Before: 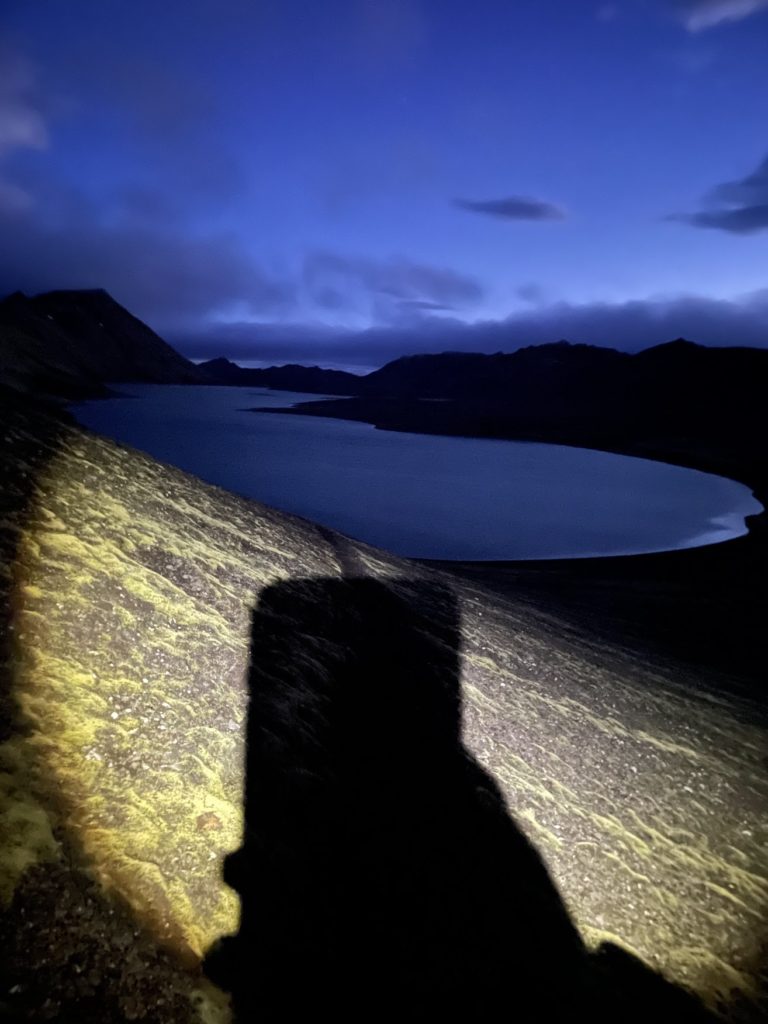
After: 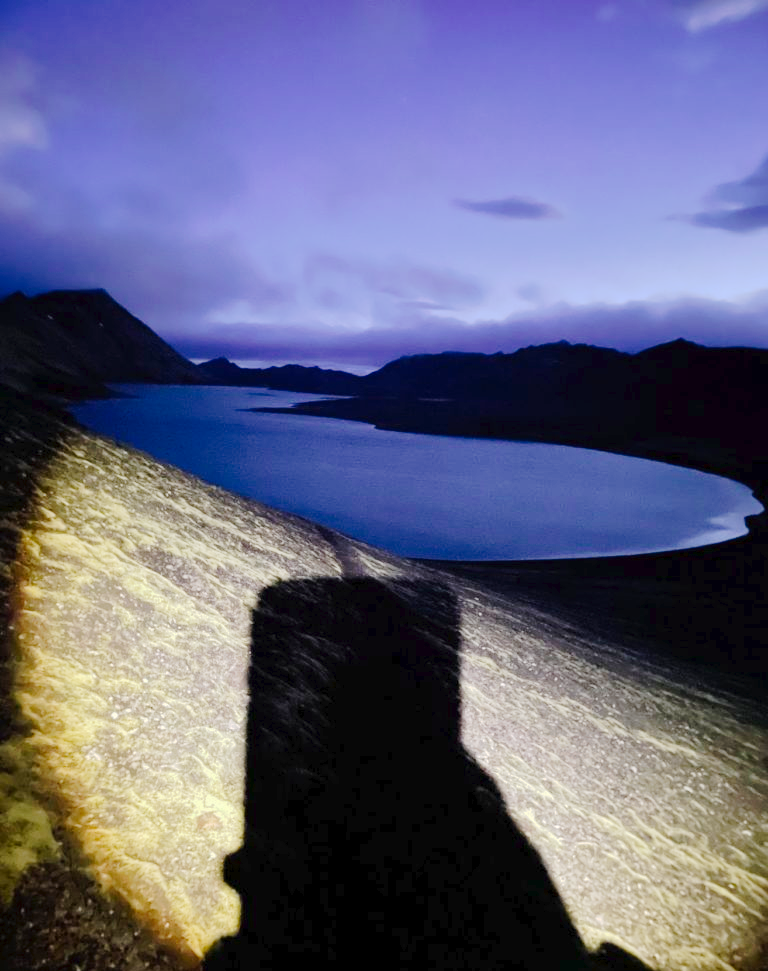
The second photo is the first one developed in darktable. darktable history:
crop and rotate: top 0%, bottom 5.097%
tone curve: curves: ch0 [(0, 0) (0.003, 0.021) (0.011, 0.033) (0.025, 0.059) (0.044, 0.097) (0.069, 0.141) (0.1, 0.186) (0.136, 0.237) (0.177, 0.298) (0.224, 0.378) (0.277, 0.47) (0.335, 0.542) (0.399, 0.605) (0.468, 0.678) (0.543, 0.724) (0.623, 0.787) (0.709, 0.829) (0.801, 0.875) (0.898, 0.912) (1, 1)], preserve colors none
